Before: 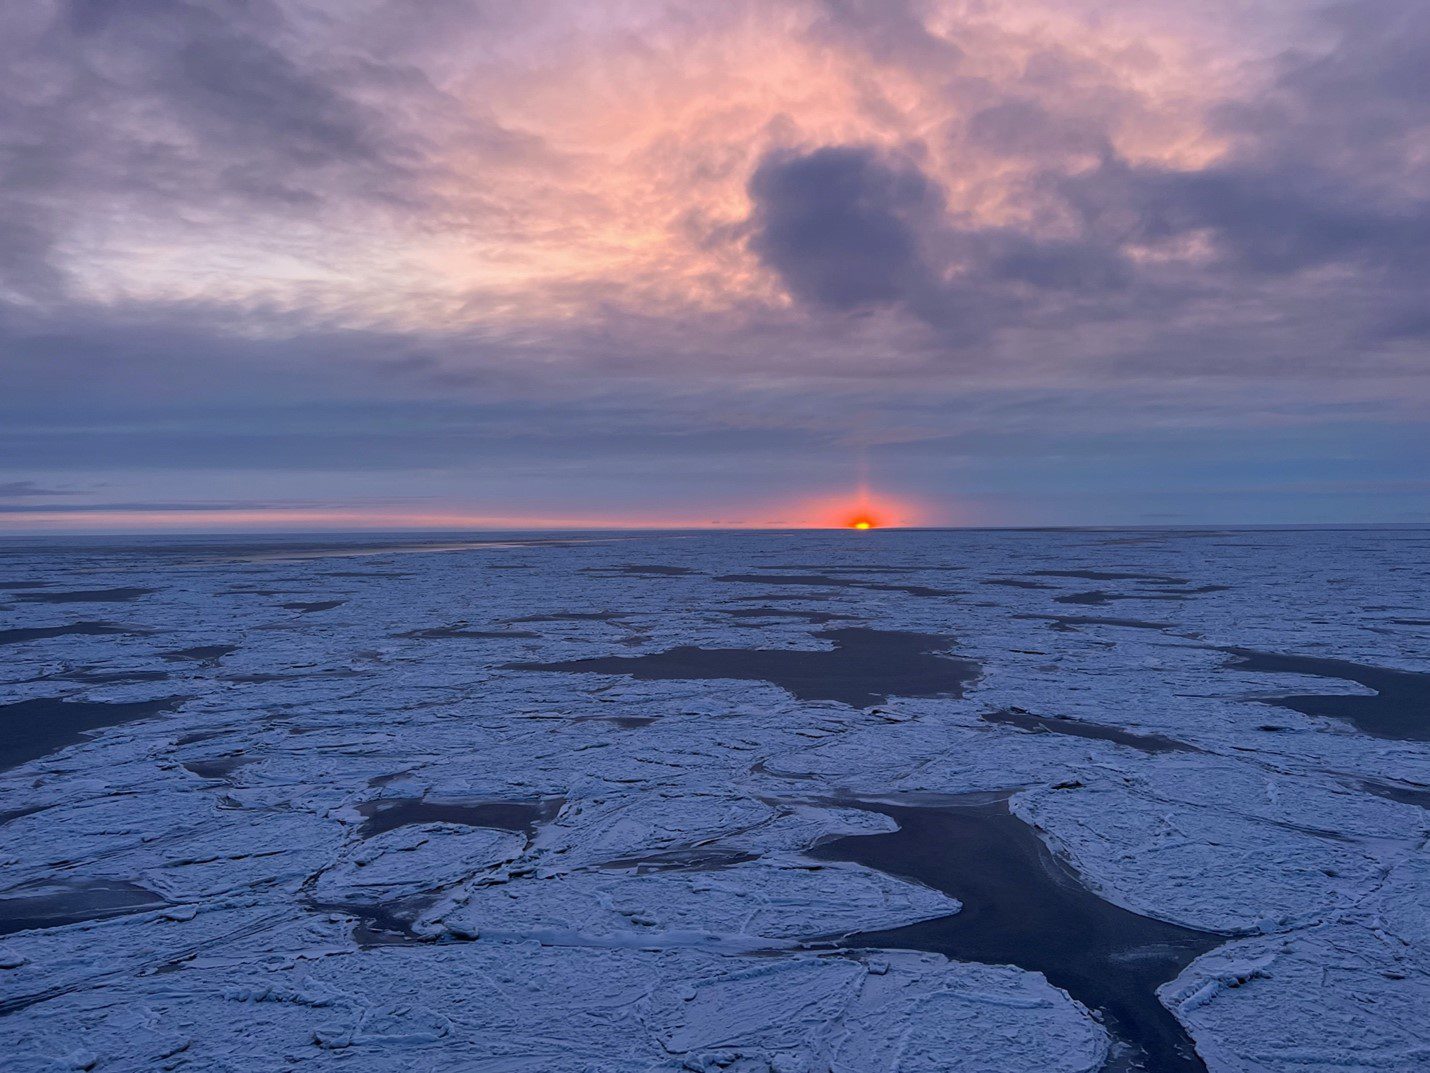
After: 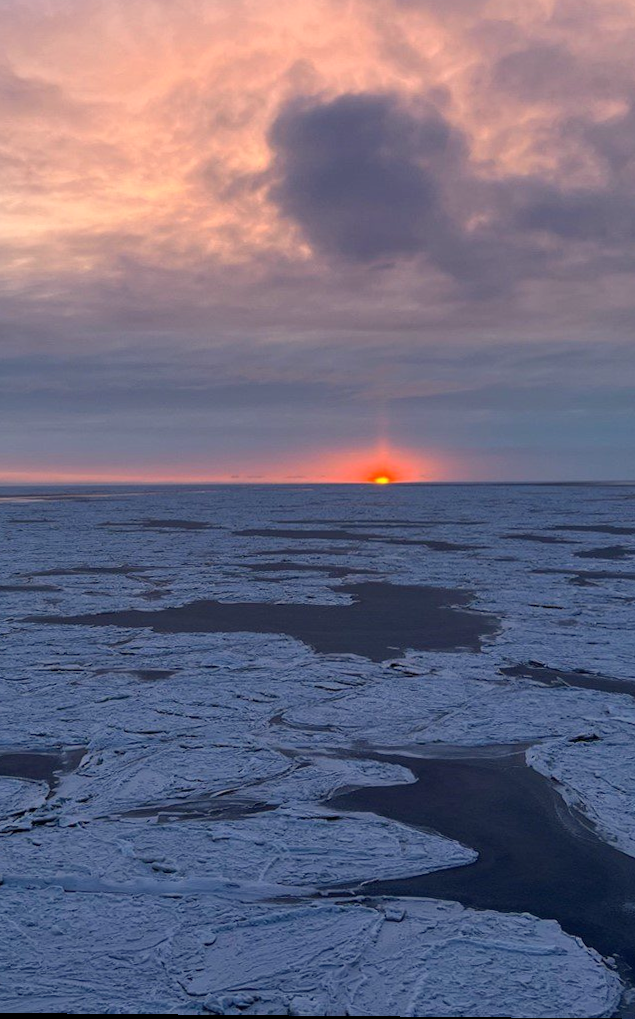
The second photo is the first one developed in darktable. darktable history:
crop: left 33.452%, top 6.025%, right 23.155%
rotate and perspective: lens shift (vertical) 0.048, lens shift (horizontal) -0.024, automatic cropping off
white balance: red 1.029, blue 0.92
